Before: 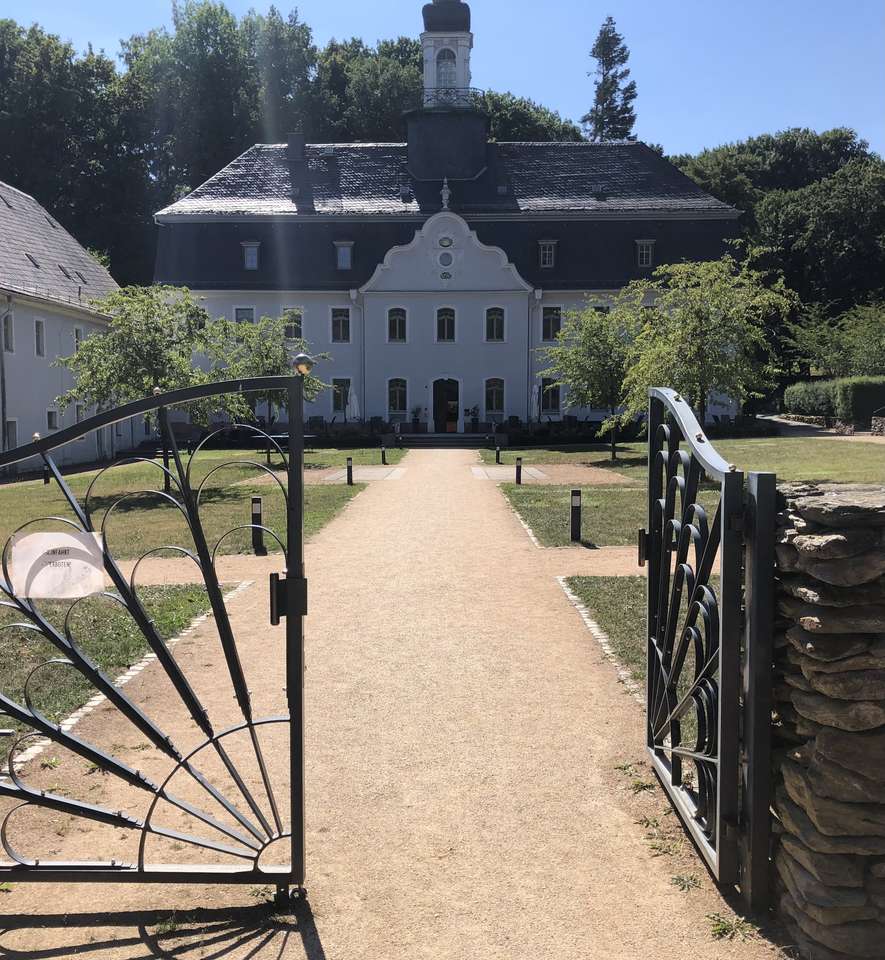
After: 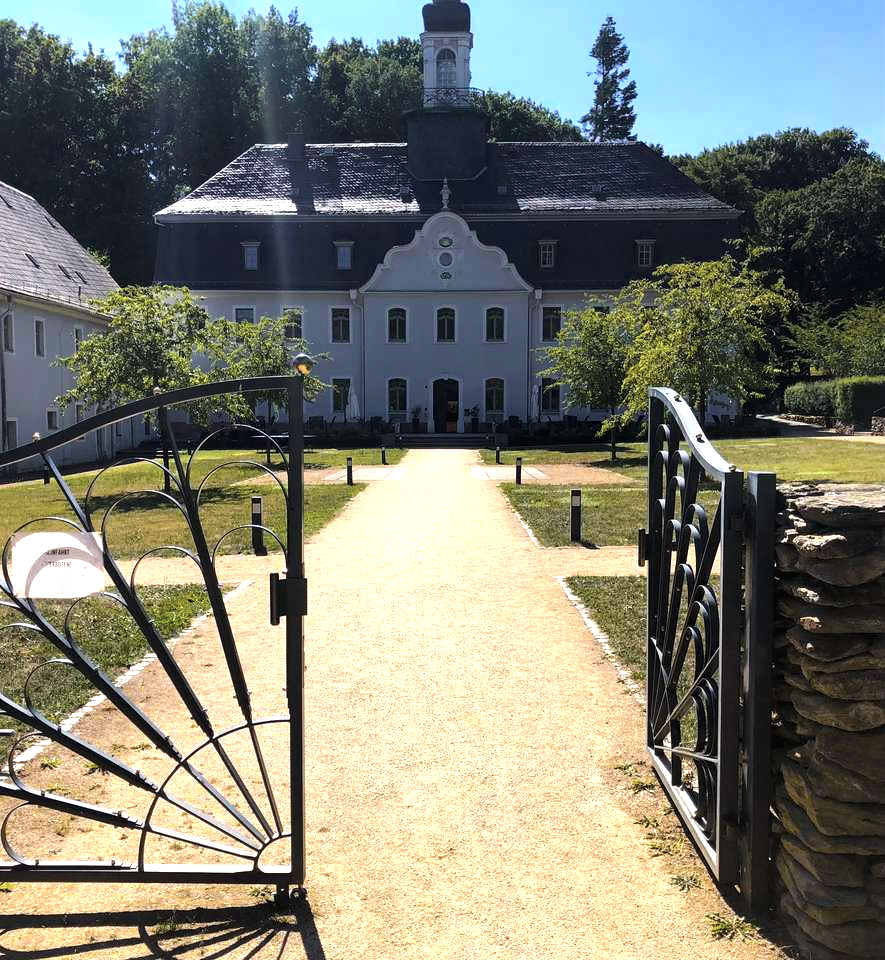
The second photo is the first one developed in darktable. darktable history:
local contrast: highlights 100%, shadows 100%, detail 120%, midtone range 0.2
color balance rgb: linear chroma grading › shadows -40%, linear chroma grading › highlights 40%, linear chroma grading › global chroma 45%, linear chroma grading › mid-tones -30%, perceptual saturation grading › global saturation 55%, perceptual saturation grading › highlights -50%, perceptual saturation grading › mid-tones 40%, perceptual saturation grading › shadows 30%, perceptual brilliance grading › global brilliance 20%, perceptual brilliance grading › shadows -40%, global vibrance 35%
color correction: saturation 0.57
